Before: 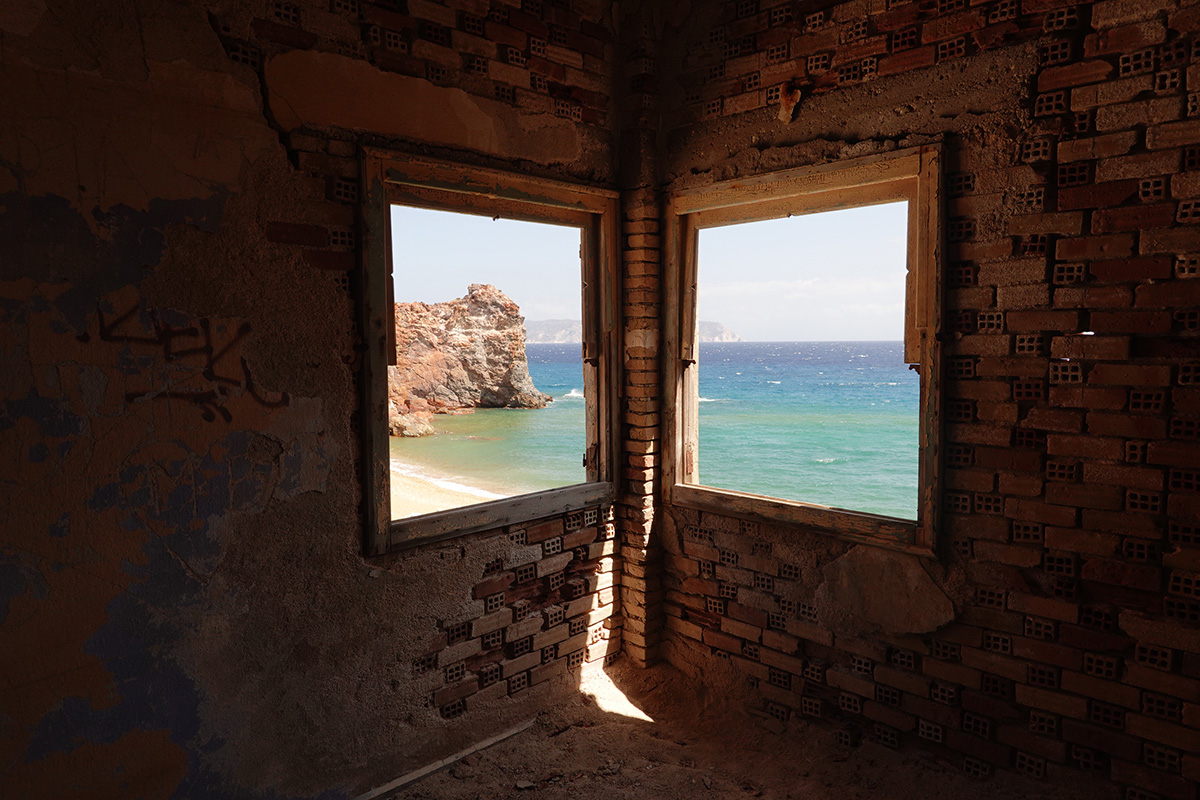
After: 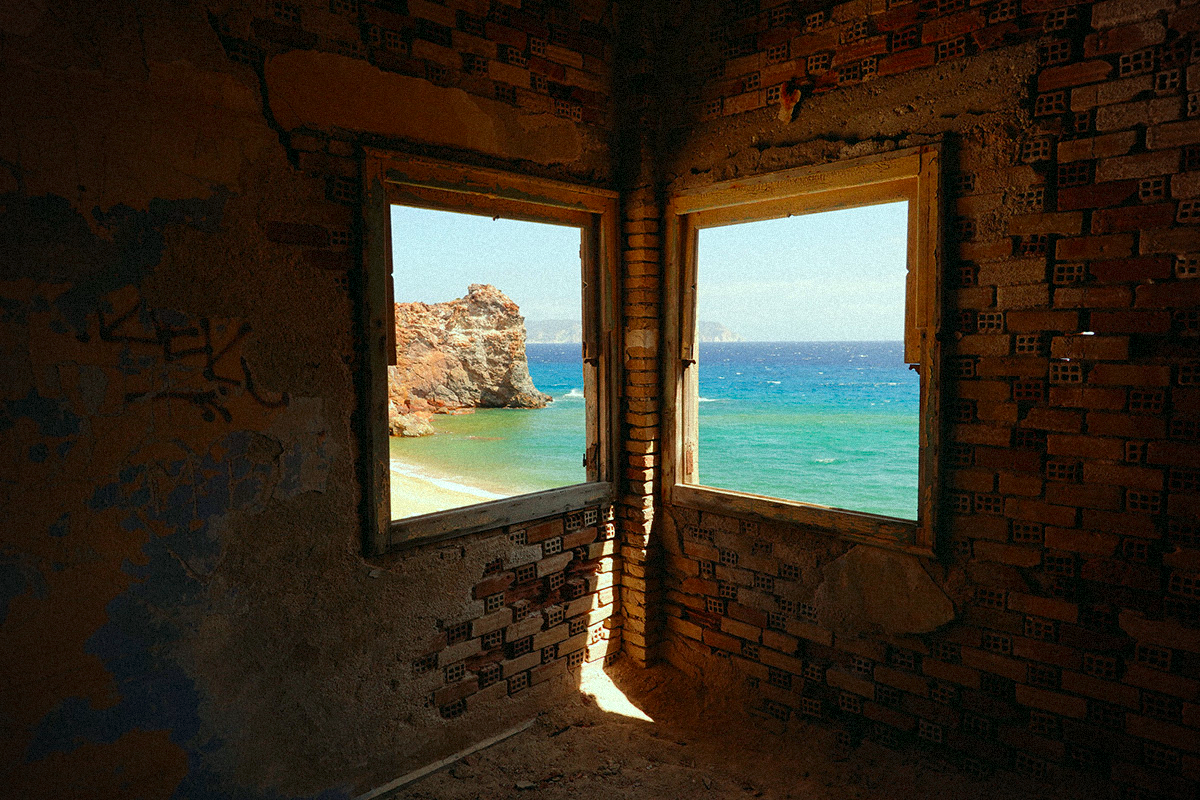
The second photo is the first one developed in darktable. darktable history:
vignetting: fall-off radius 60.92%
color correction: highlights a* -7.33, highlights b* 1.26, shadows a* -3.55, saturation 1.4
grain: mid-tones bias 0%
